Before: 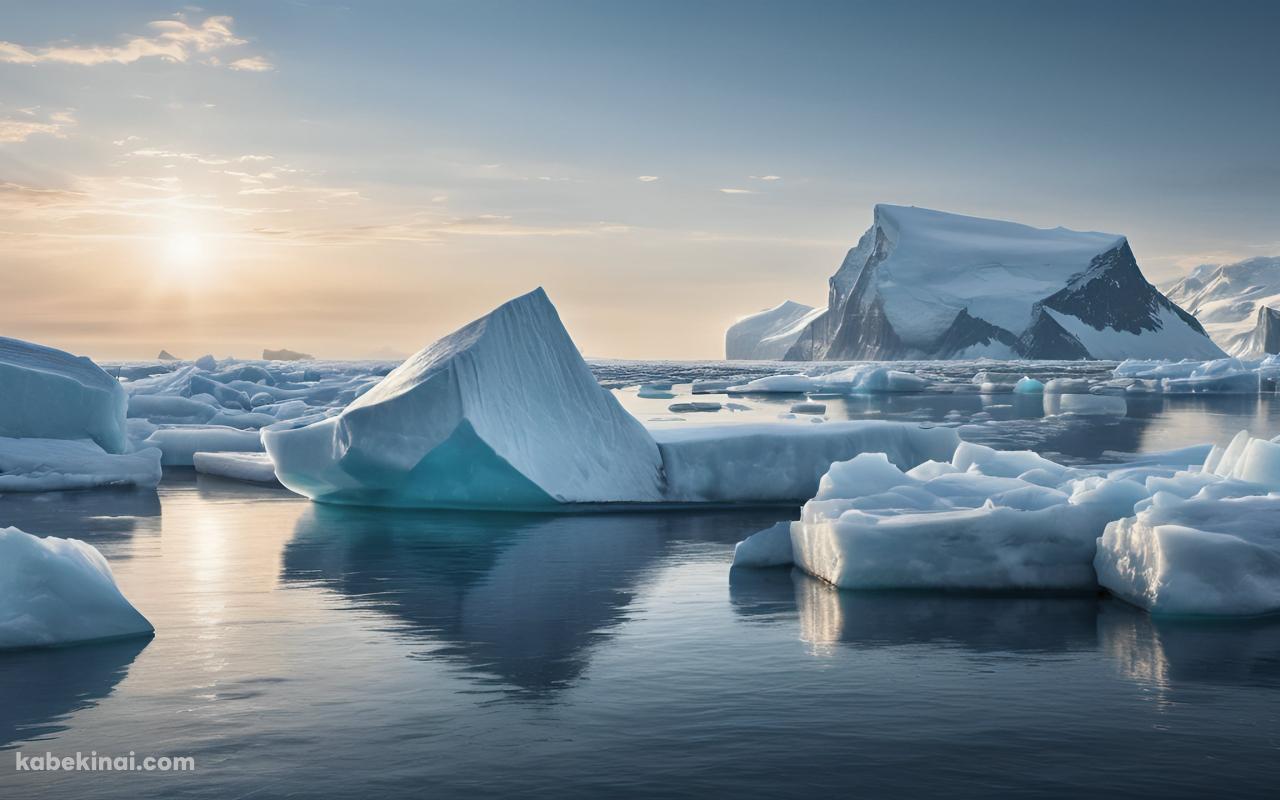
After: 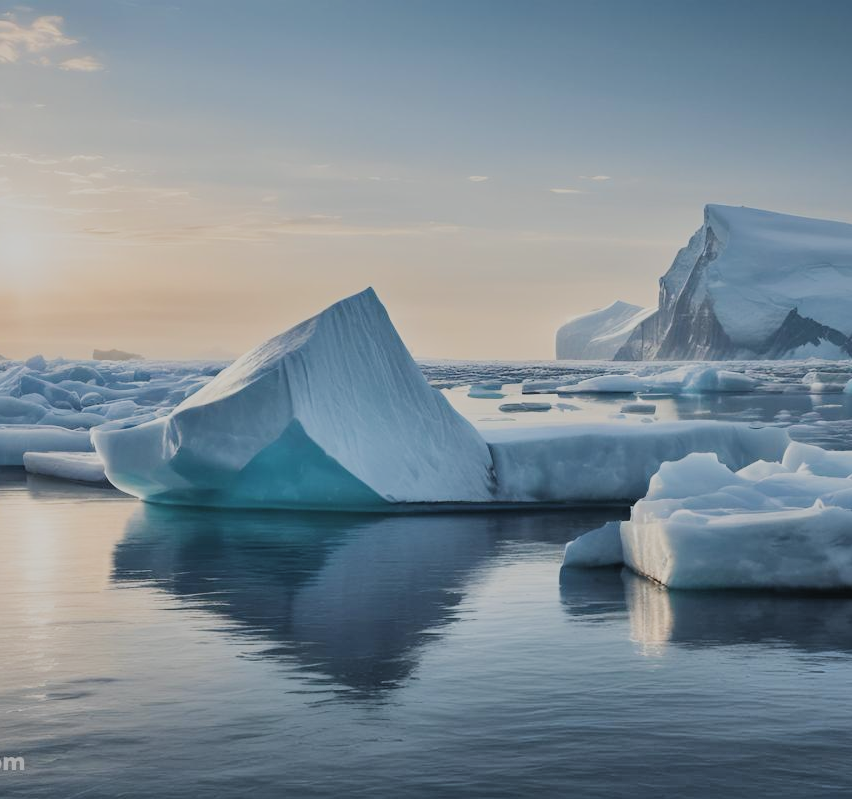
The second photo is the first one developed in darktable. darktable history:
crop and rotate: left 13.348%, right 20.044%
shadows and highlights: shadows 75.22, highlights -25.9, soften with gaussian
filmic rgb: black relative exposure -7.65 EV, white relative exposure 4.56 EV, hardness 3.61, preserve chrominance RGB euclidean norm, color science v5 (2021), contrast in shadows safe, contrast in highlights safe
